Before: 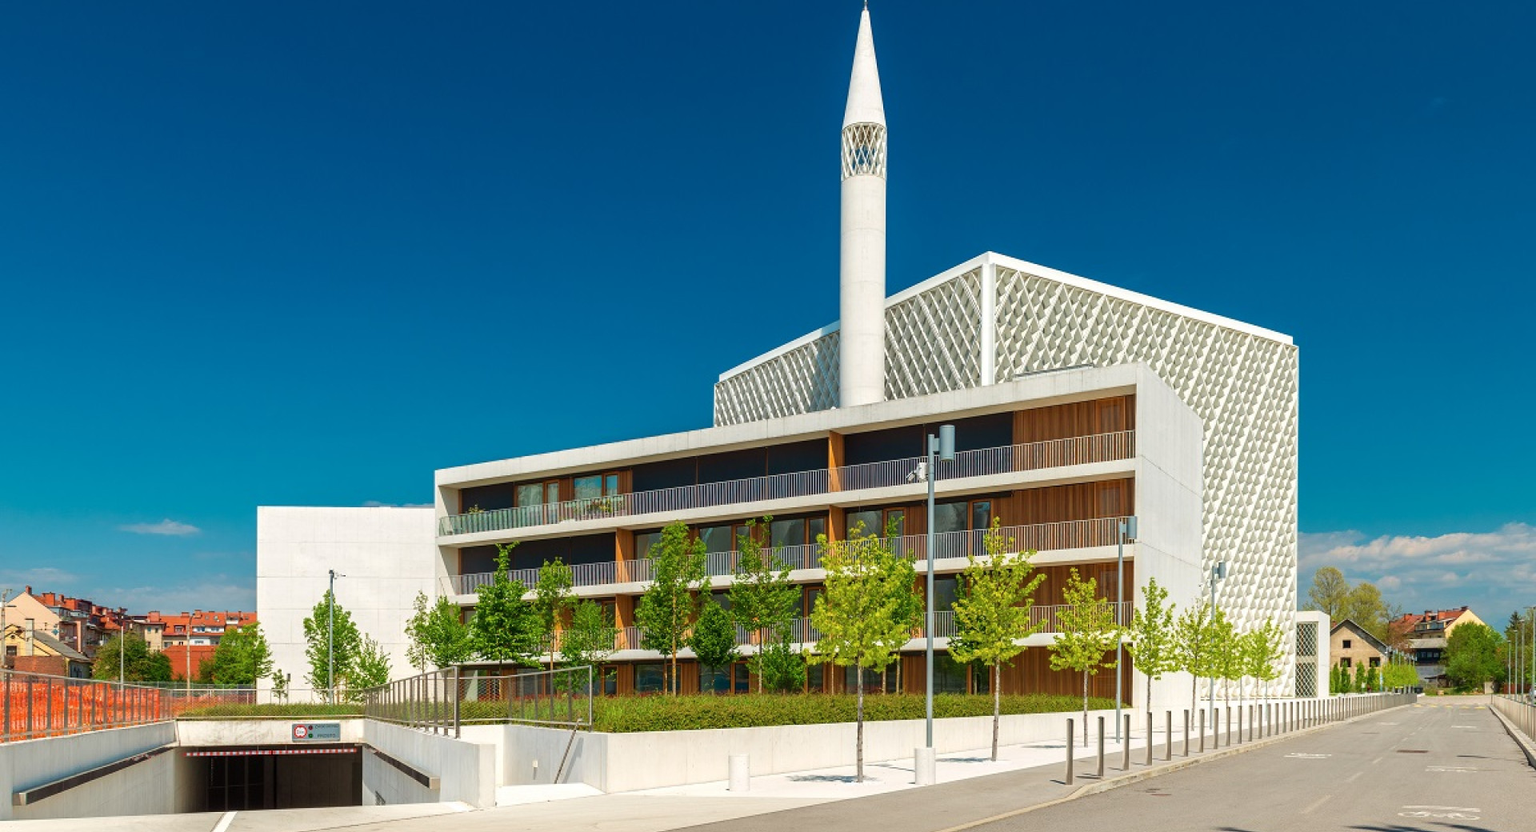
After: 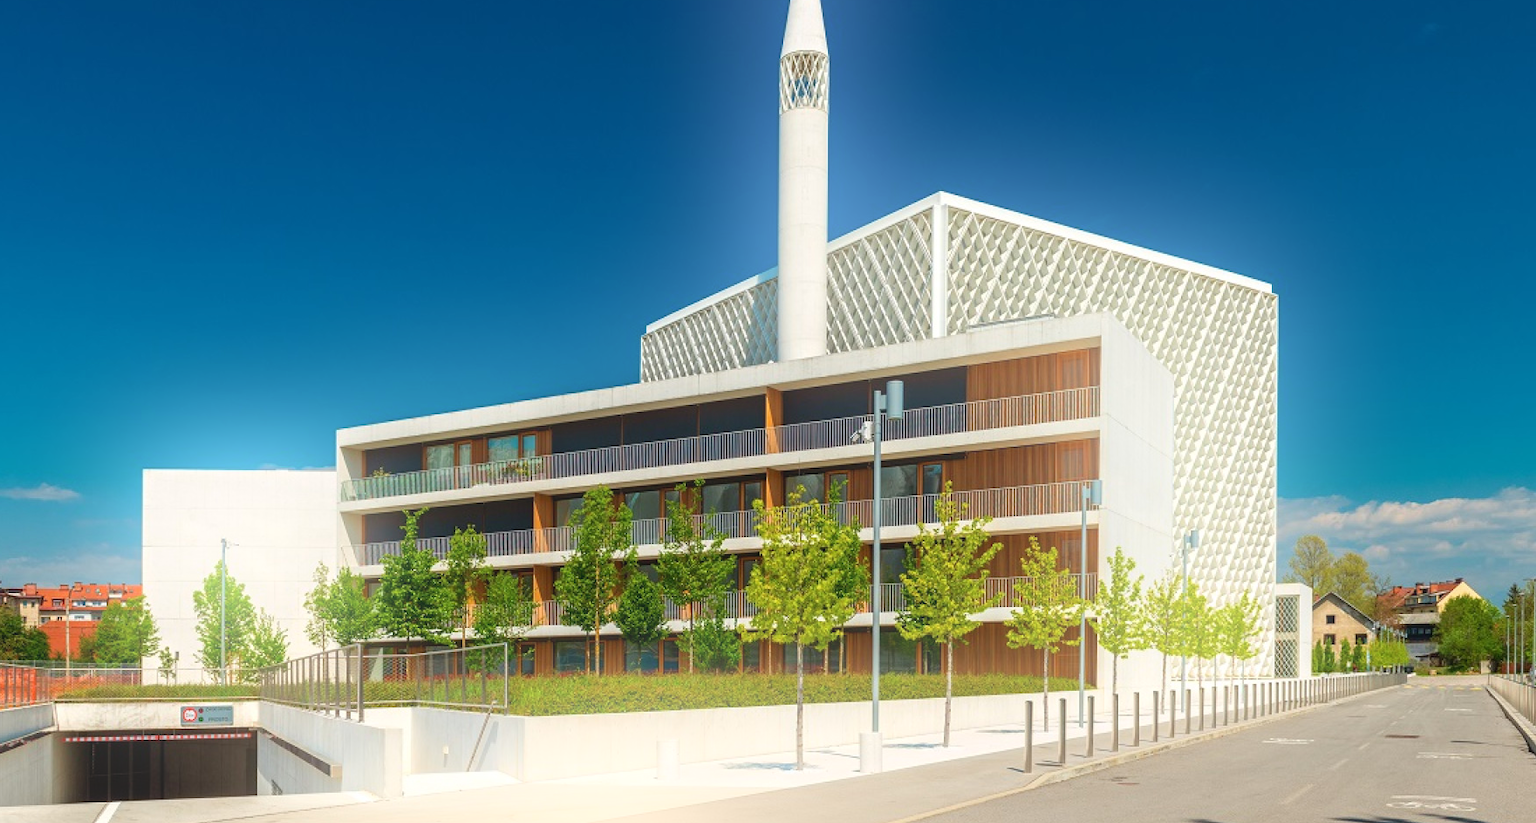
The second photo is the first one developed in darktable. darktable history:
crop and rotate: left 8.262%, top 9.226%
bloom: size 16%, threshold 98%, strength 20%
